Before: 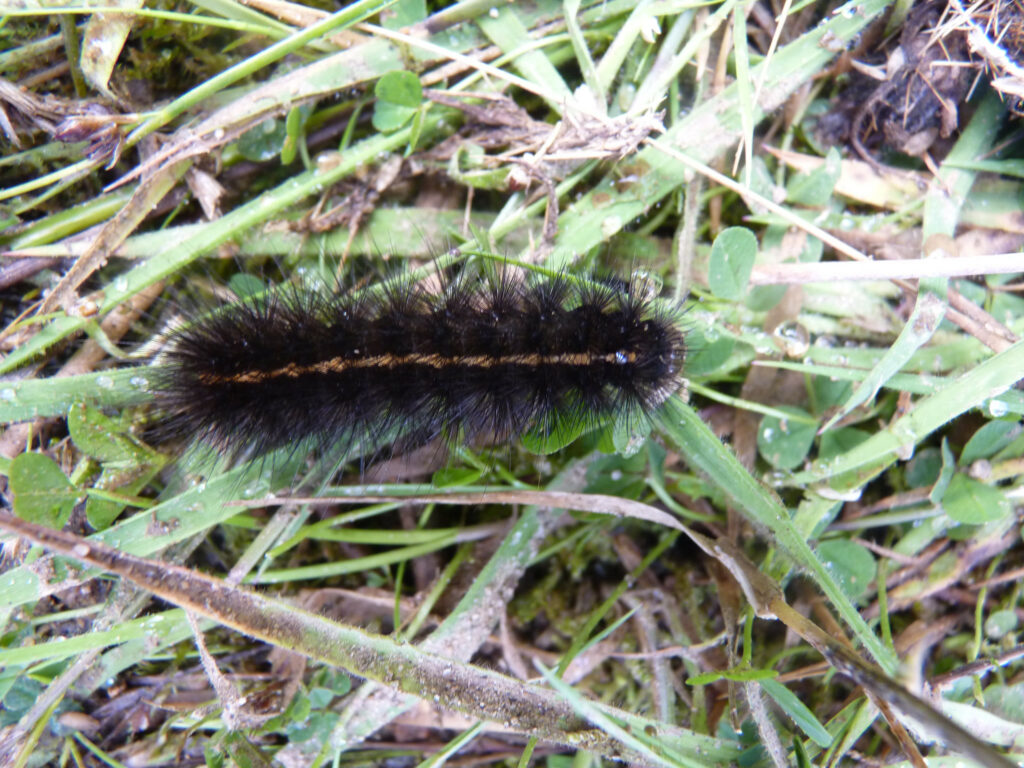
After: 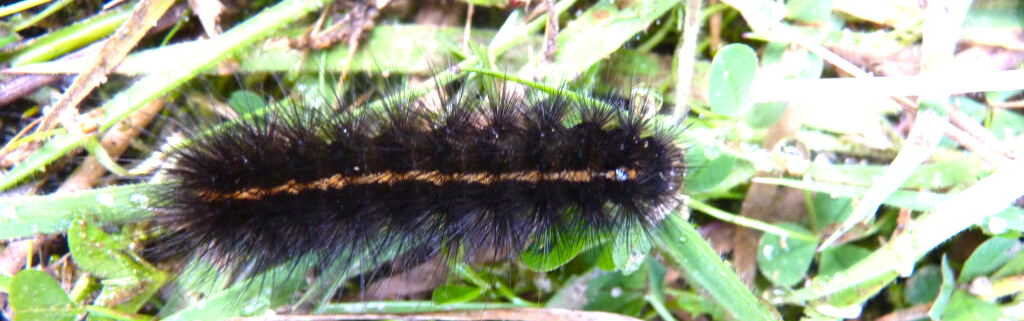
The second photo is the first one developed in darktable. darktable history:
crop and rotate: top 23.84%, bottom 34.294%
contrast brightness saturation: contrast 0.08, saturation 0.2
exposure: exposure 0.766 EV, compensate highlight preservation false
